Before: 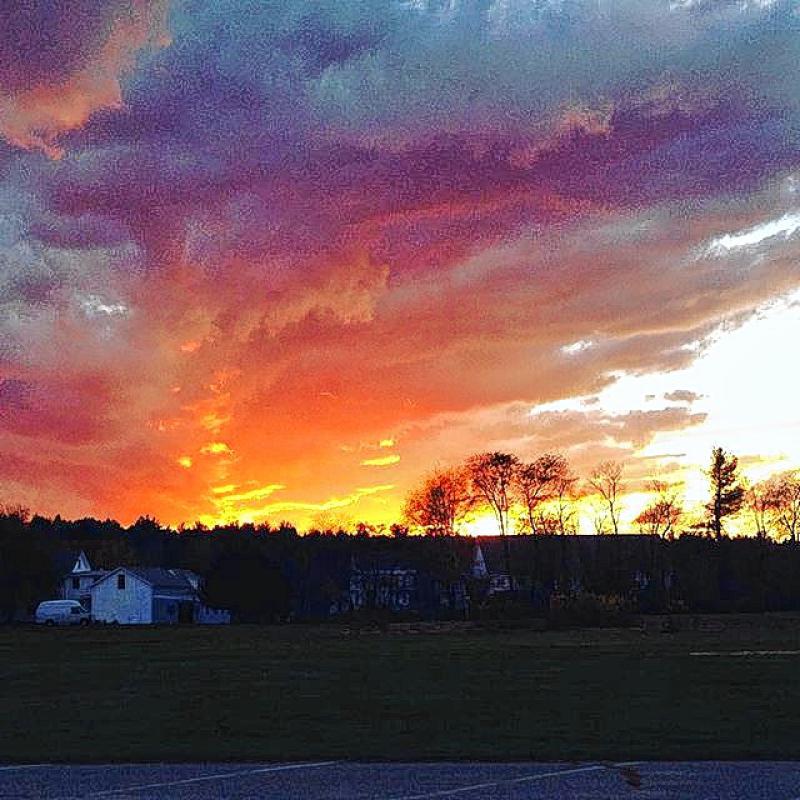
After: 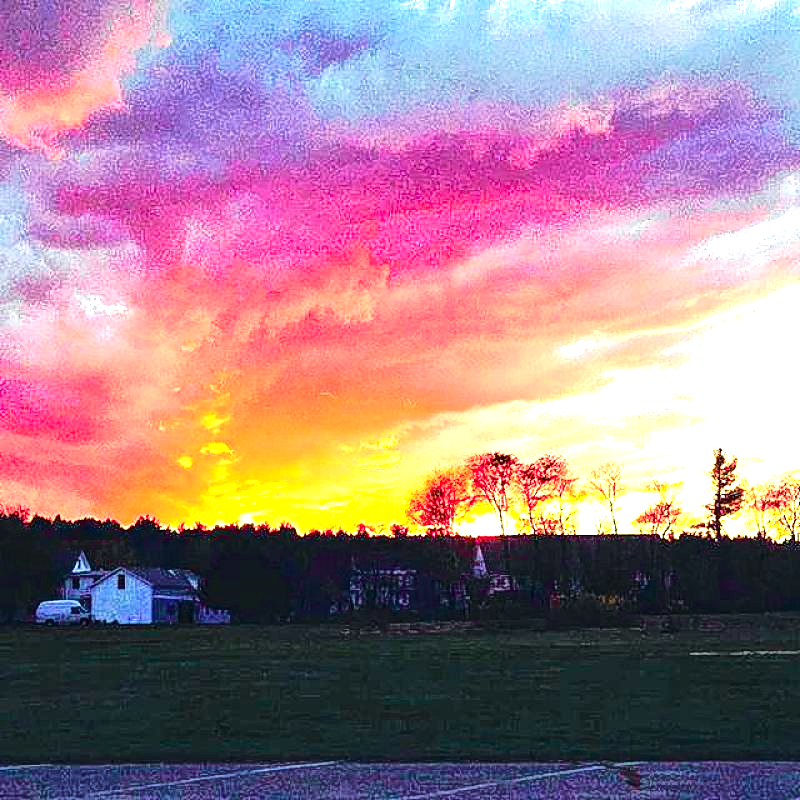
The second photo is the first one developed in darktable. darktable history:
shadows and highlights: shadows 31.28, highlights 0.064, soften with gaussian
tone curve: curves: ch0 [(0, 0) (0.081, 0.044) (0.192, 0.125) (0.283, 0.238) (0.416, 0.449) (0.495, 0.524) (0.686, 0.743) (0.826, 0.865) (0.978, 0.988)]; ch1 [(0, 0) (0.161, 0.092) (0.35, 0.33) (0.392, 0.392) (0.427, 0.426) (0.479, 0.472) (0.505, 0.497) (0.521, 0.514) (0.547, 0.568) (0.579, 0.597) (0.625, 0.627) (0.678, 0.733) (1, 1)]; ch2 [(0, 0) (0.346, 0.362) (0.404, 0.427) (0.502, 0.495) (0.531, 0.523) (0.549, 0.554) (0.582, 0.596) (0.629, 0.642) (0.717, 0.678) (1, 1)], color space Lab, independent channels, preserve colors none
velvia: strength 27.26%
color balance rgb: highlights gain › chroma 0.21%, highlights gain › hue 329.77°, perceptual saturation grading › global saturation 19.934%
exposure: black level correction 0, exposure 1.452 EV, compensate highlight preservation false
